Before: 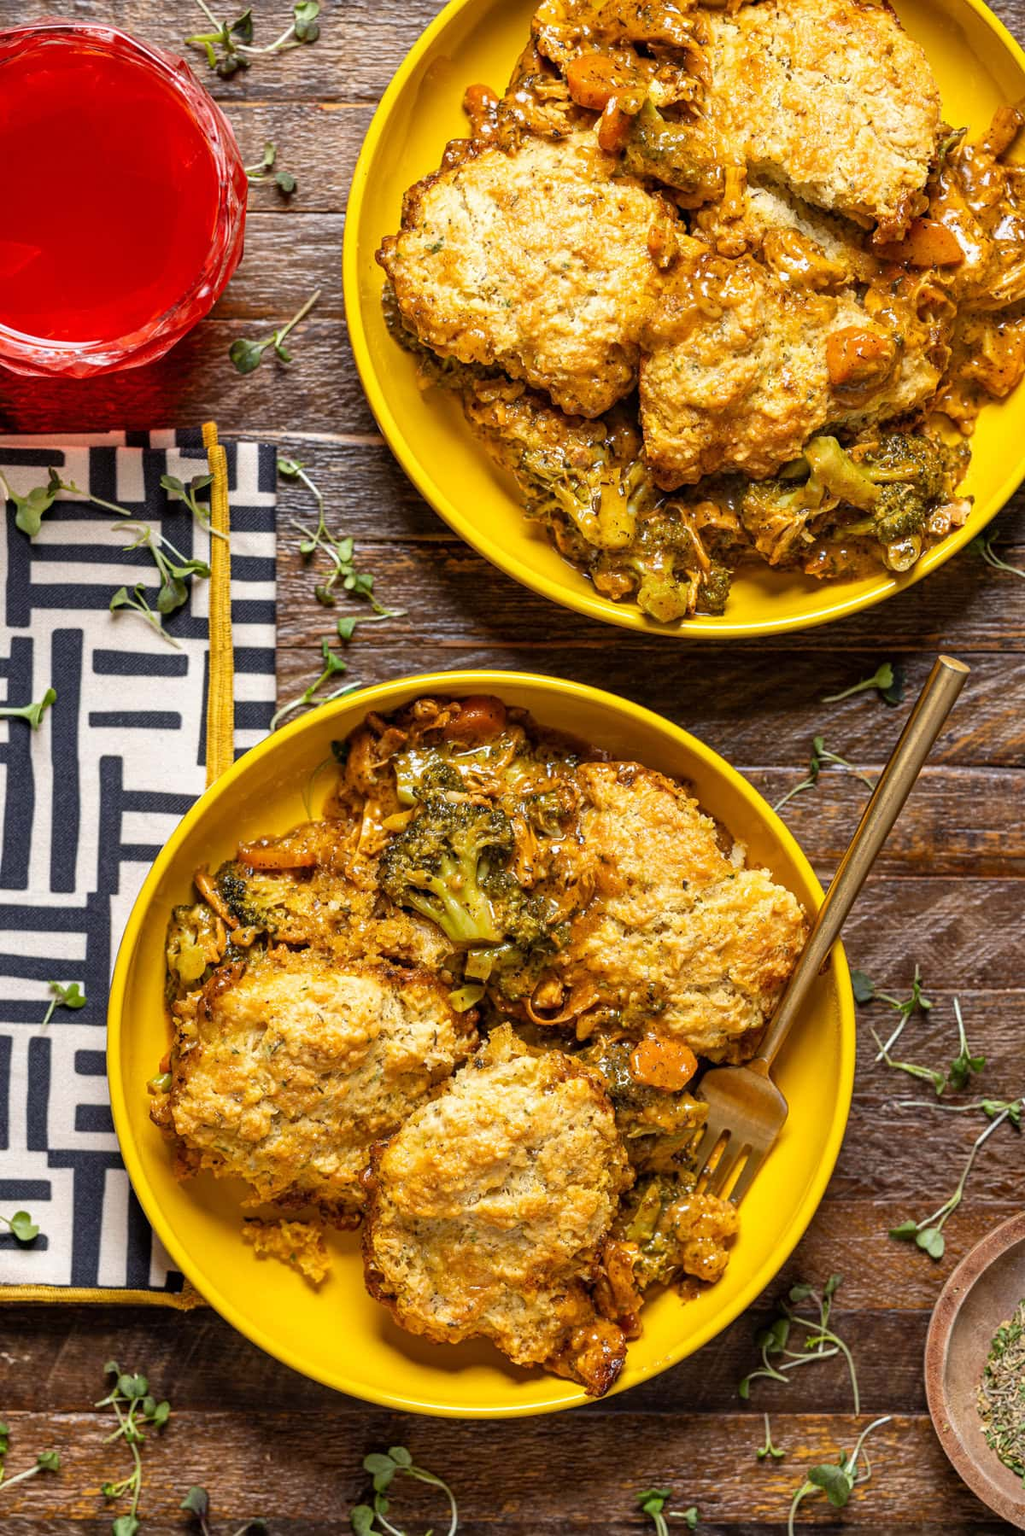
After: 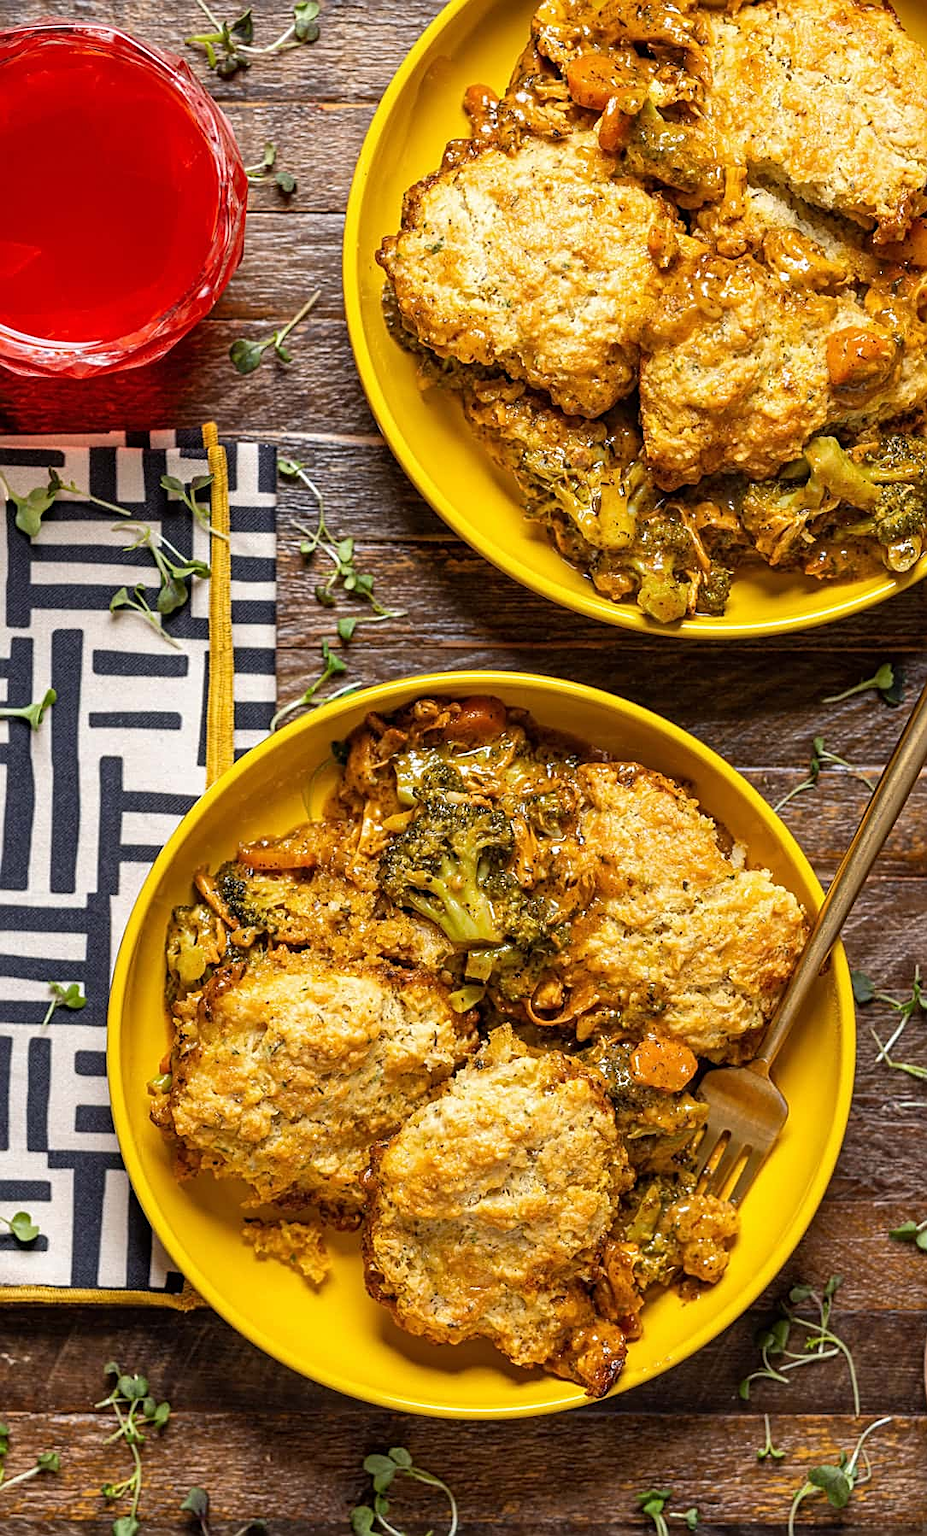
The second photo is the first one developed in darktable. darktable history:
crop: right 9.48%, bottom 0.045%
sharpen: amount 0.499
tone equalizer: edges refinement/feathering 500, mask exposure compensation -1.57 EV, preserve details no
